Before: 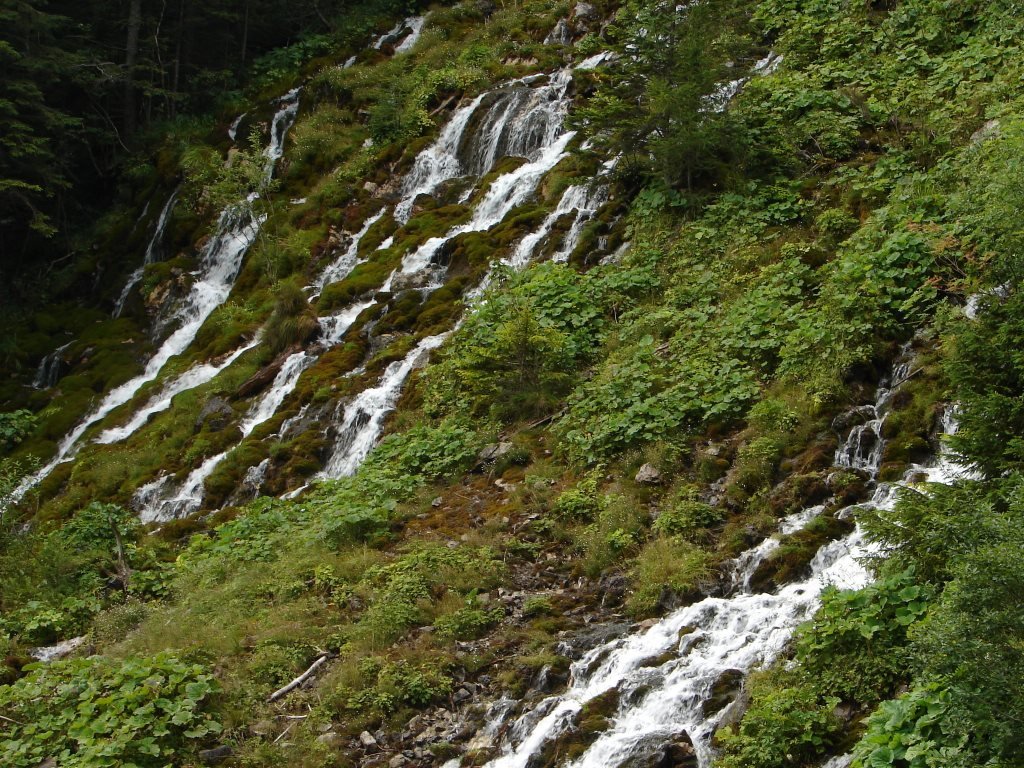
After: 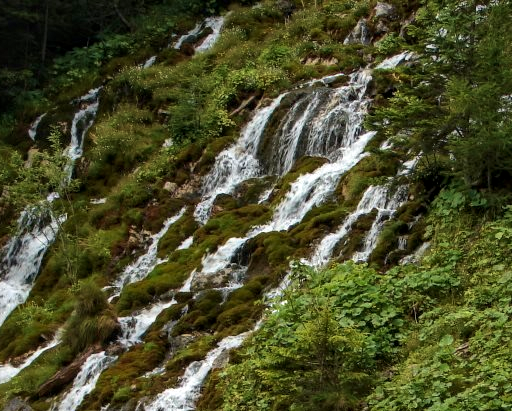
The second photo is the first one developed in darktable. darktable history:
crop: left 19.556%, right 30.401%, bottom 46.458%
velvia: strength 29%
haze removal: strength 0.12, distance 0.25, compatibility mode true, adaptive false
local contrast: detail 130%
